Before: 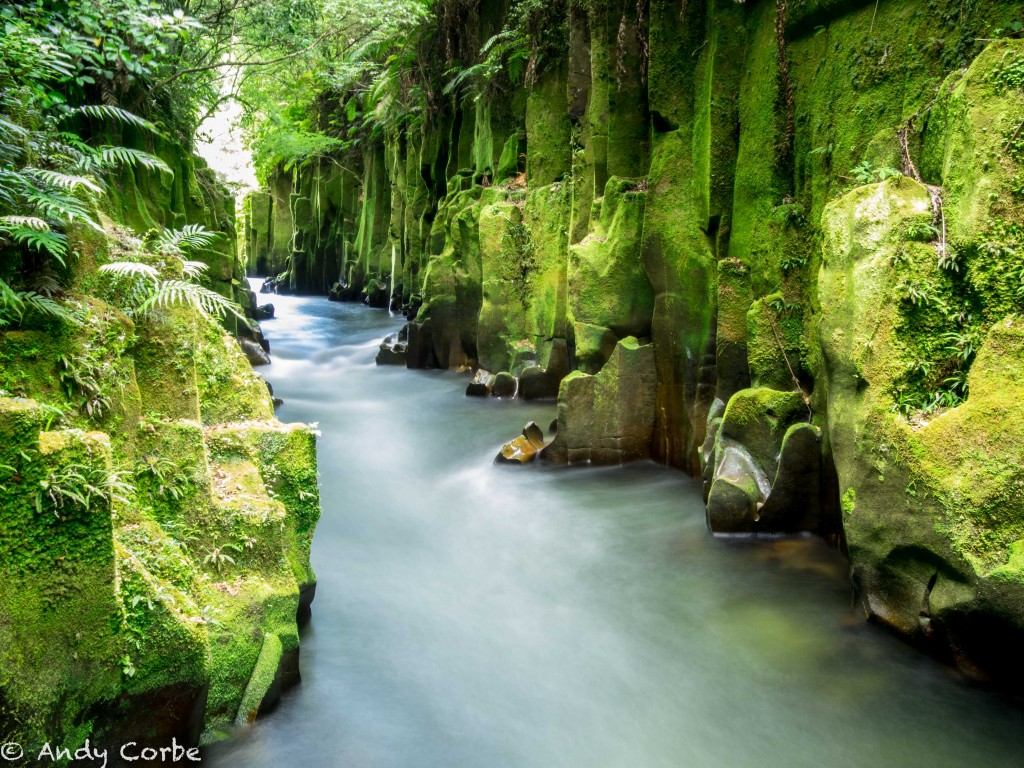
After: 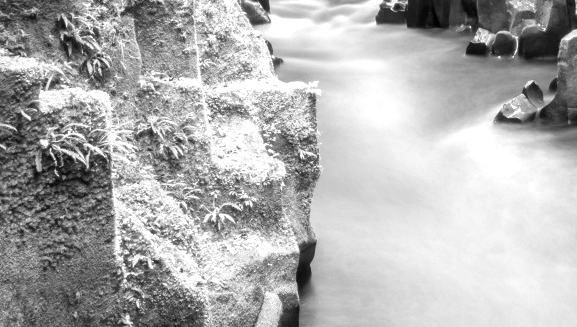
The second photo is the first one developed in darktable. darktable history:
exposure: black level correction 0.001, exposure 0.5 EV, compensate exposure bias true, compensate highlight preservation false
monochrome: on, module defaults
crop: top 44.483%, right 43.593%, bottom 12.892%
